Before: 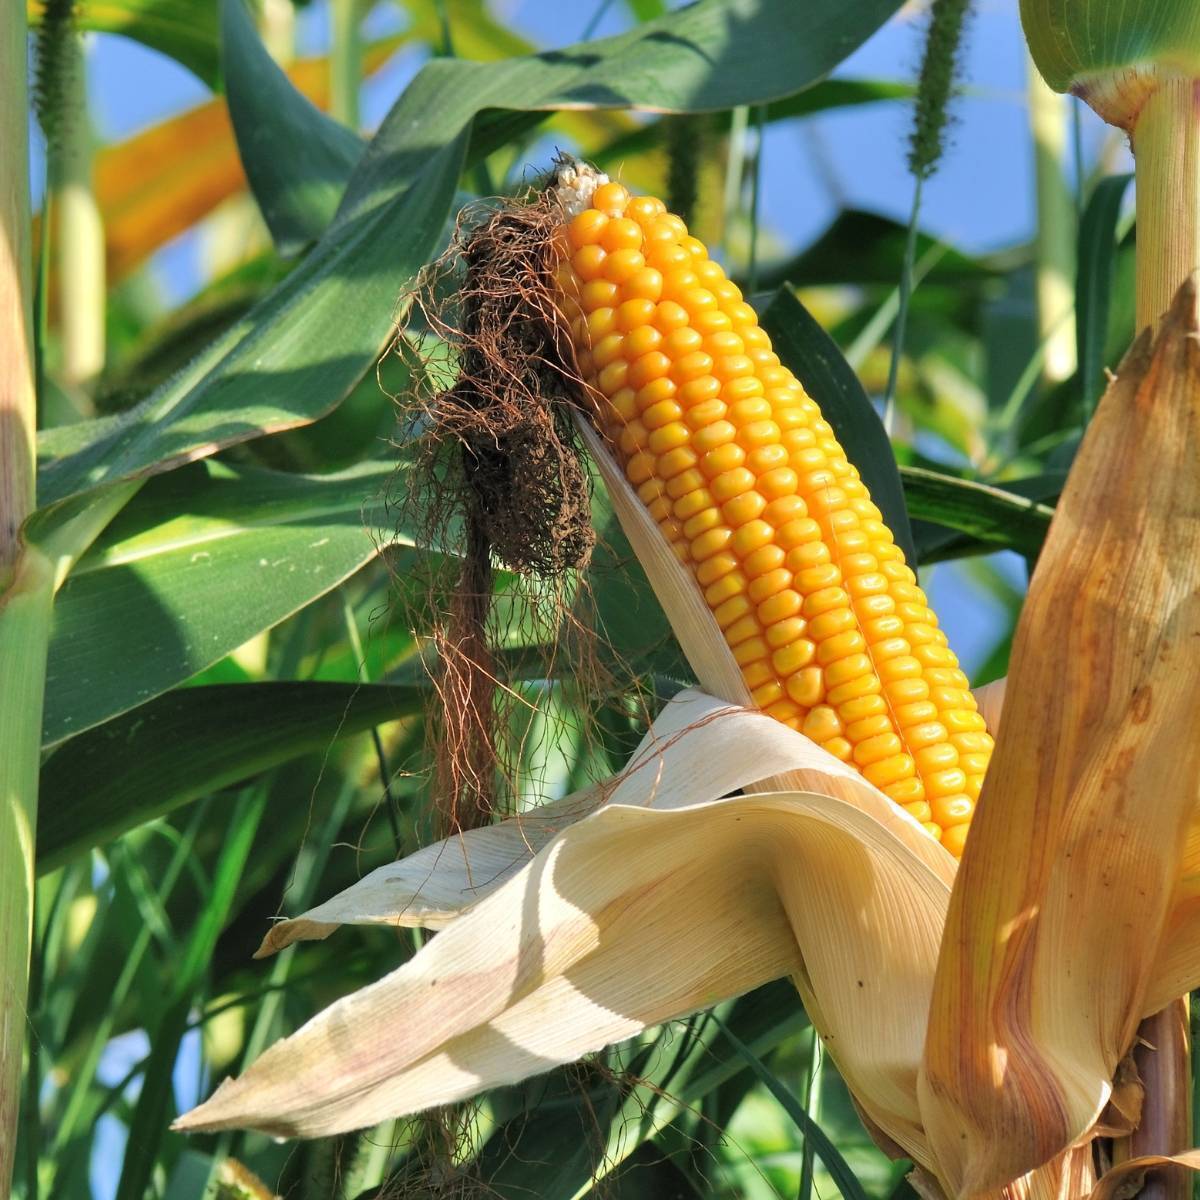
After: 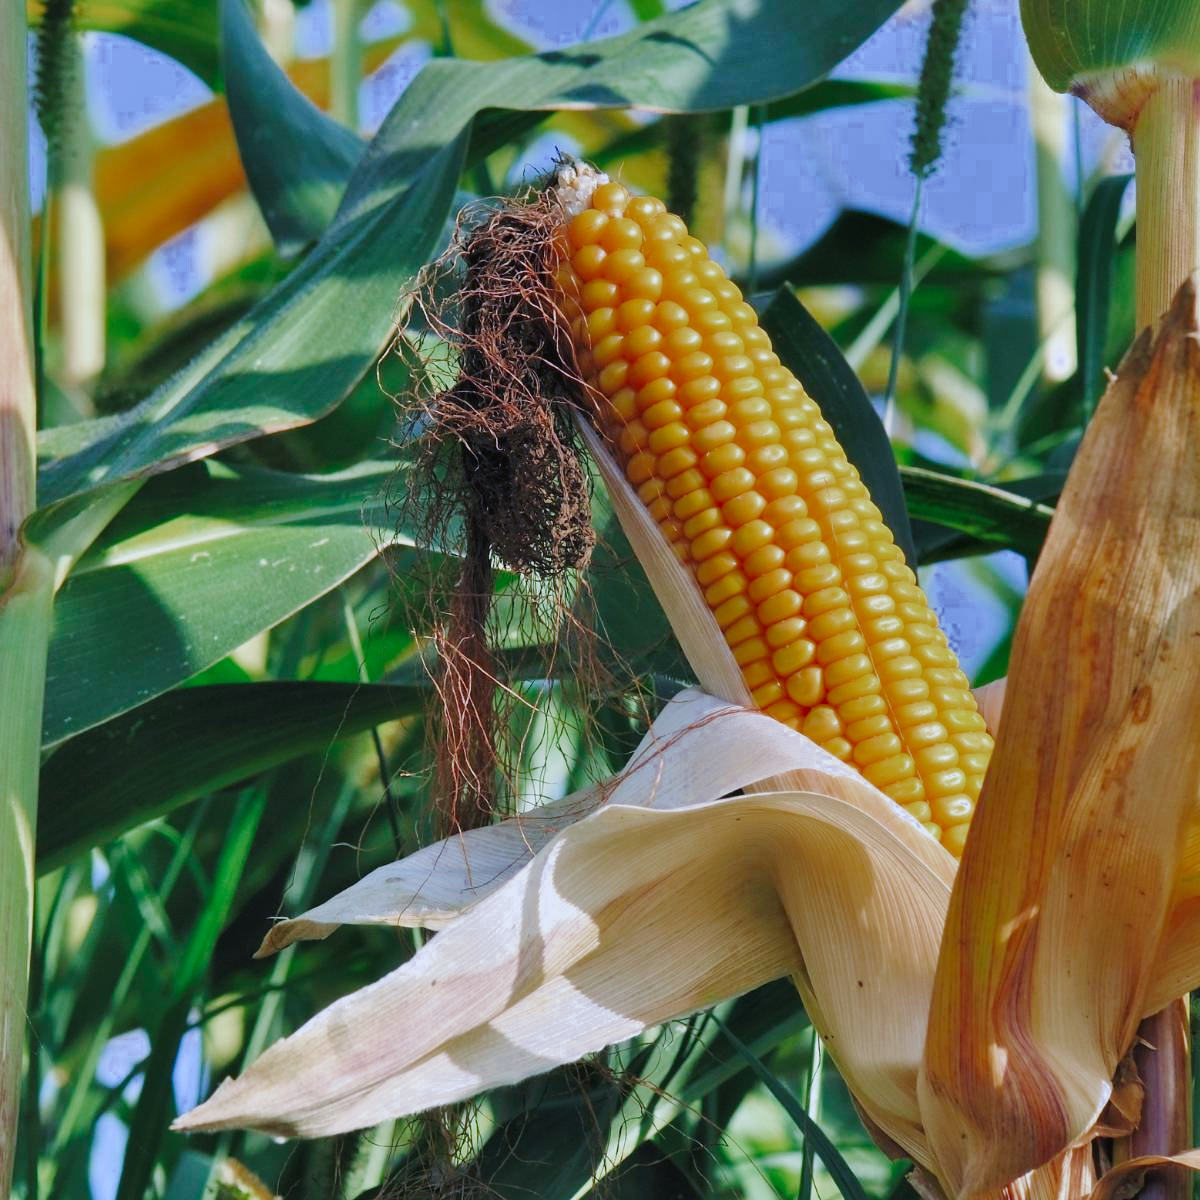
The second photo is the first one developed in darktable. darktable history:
tone curve: curves: ch0 [(0, 0.018) (0.036, 0.038) (0.15, 0.131) (0.27, 0.247) (0.528, 0.554) (0.761, 0.761) (1, 0.919)]; ch1 [(0, 0) (0.179, 0.173) (0.322, 0.32) (0.429, 0.431) (0.502, 0.5) (0.519, 0.522) (0.562, 0.588) (0.625, 0.67) (0.711, 0.745) (1, 1)]; ch2 [(0, 0) (0.29, 0.295) (0.404, 0.436) (0.497, 0.499) (0.521, 0.523) (0.561, 0.605) (0.657, 0.655) (0.712, 0.764) (1, 1)], preserve colors none
color calibration: illuminant as shot in camera, x 0.377, y 0.394, temperature 4168.7 K
color zones: curves: ch0 [(0.27, 0.396) (0.563, 0.504) (0.75, 0.5) (0.787, 0.307)]
